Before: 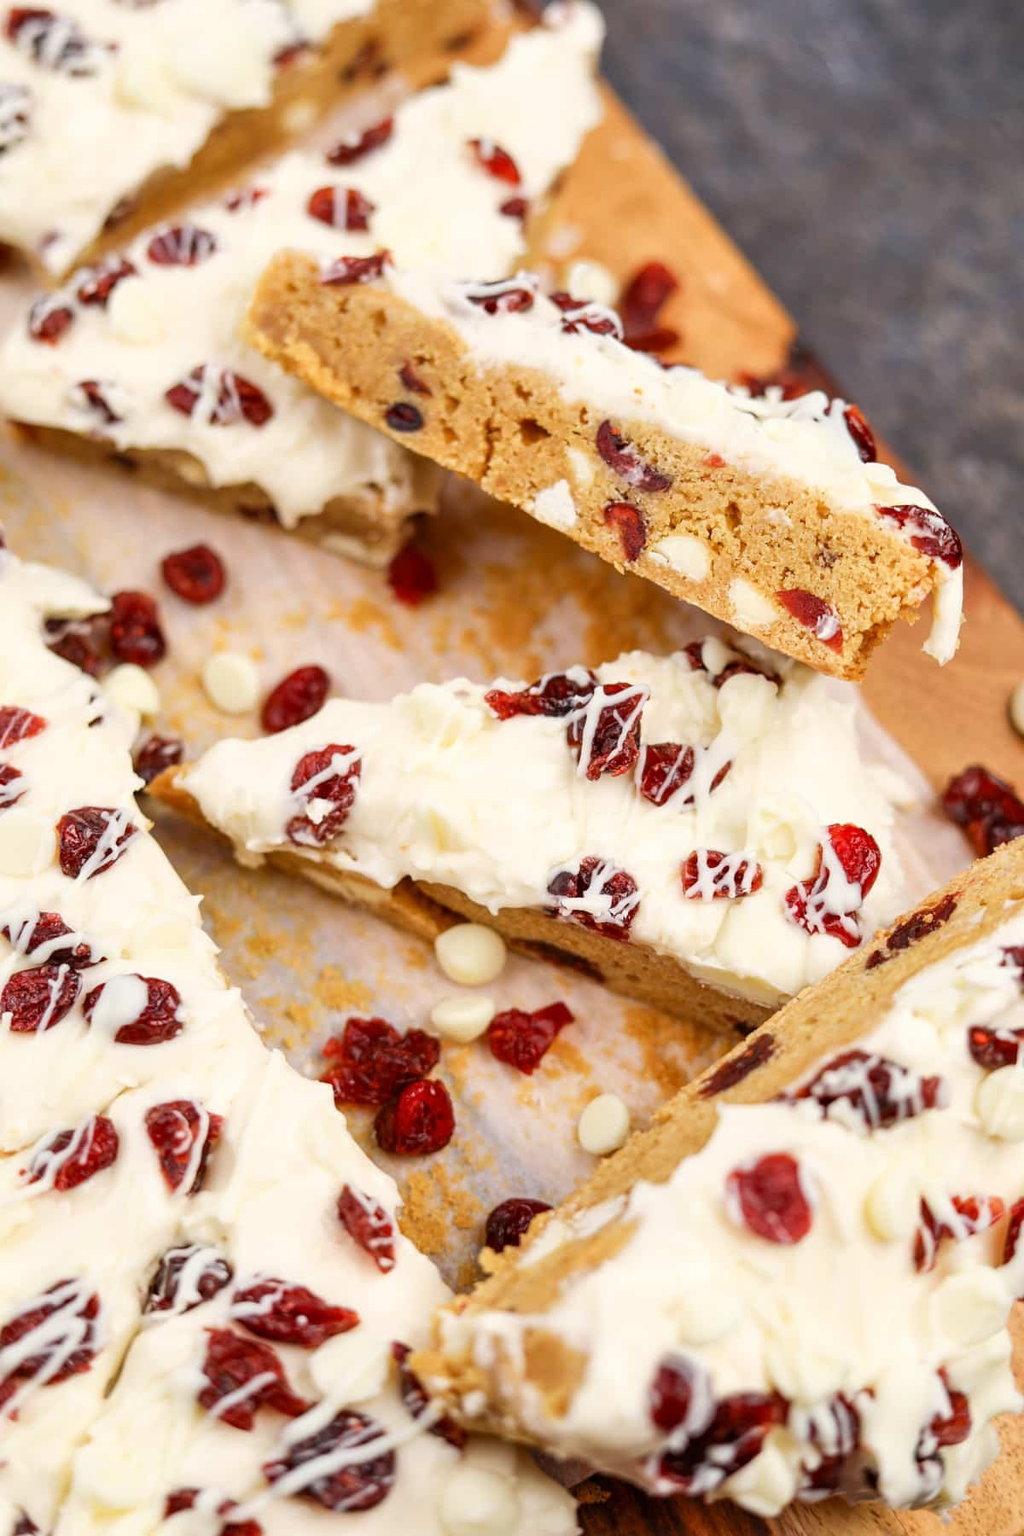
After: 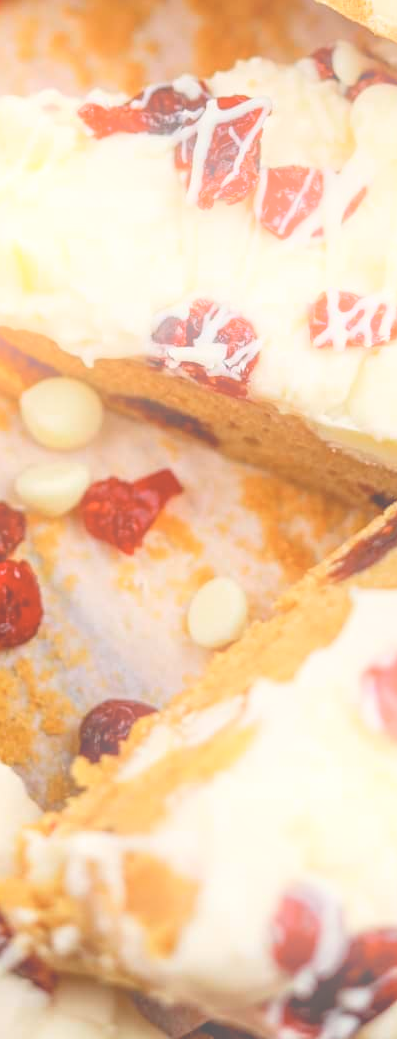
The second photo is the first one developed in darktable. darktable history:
bloom: on, module defaults
local contrast: detail 110%
crop: left 40.878%, top 39.176%, right 25.993%, bottom 3.081%
